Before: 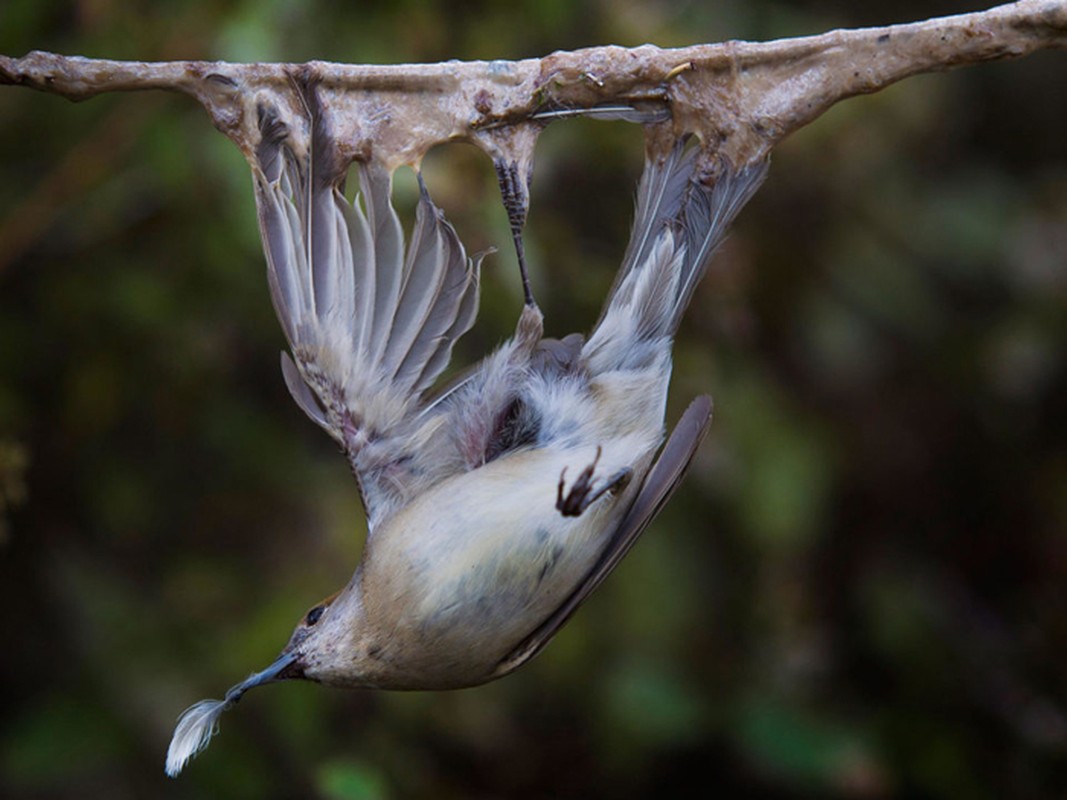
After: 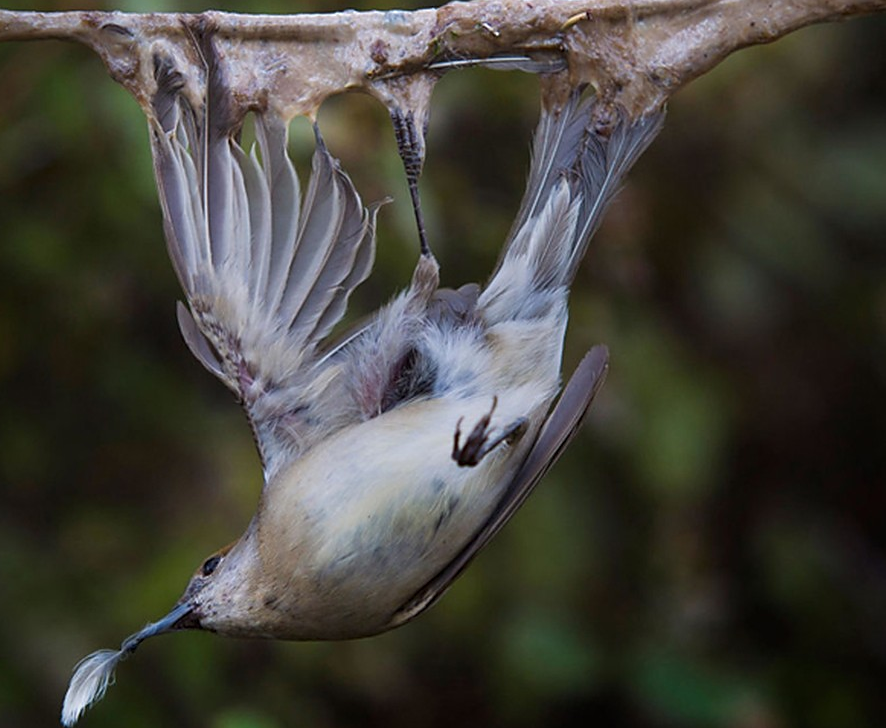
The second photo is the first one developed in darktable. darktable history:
sharpen: radius 1.825, amount 0.411, threshold 1.365
tone equalizer: edges refinement/feathering 500, mask exposure compensation -1.57 EV, preserve details no
crop: left 9.84%, top 6.284%, right 7.078%, bottom 2.625%
